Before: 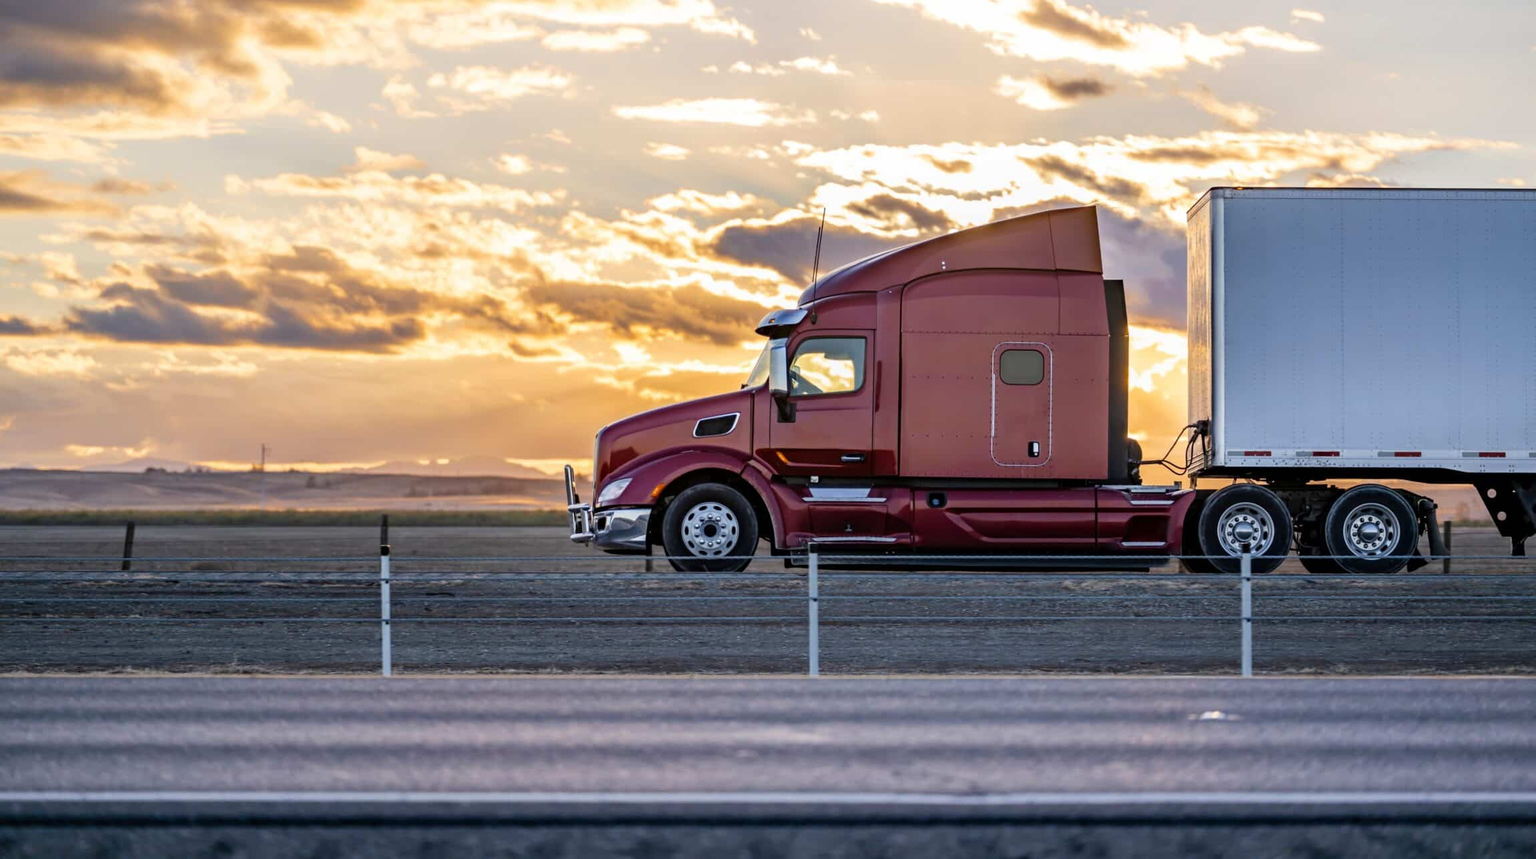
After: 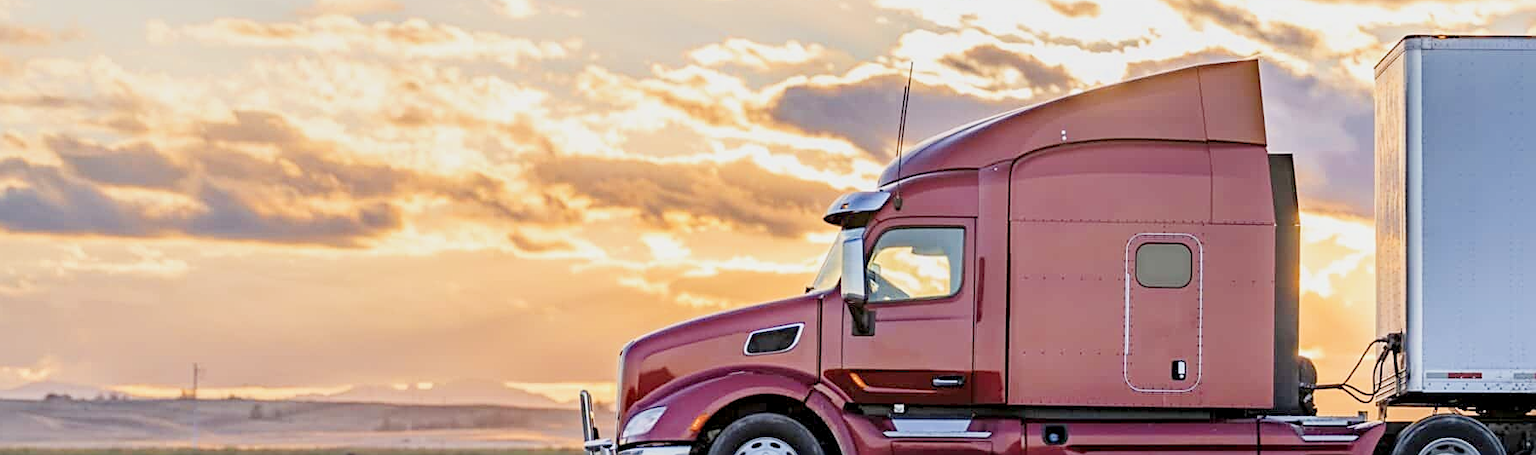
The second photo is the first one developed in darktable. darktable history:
crop: left 7.208%, top 18.593%, right 14.413%, bottom 39.907%
exposure: black level correction 0, exposure 1.2 EV, compensate exposure bias true, compensate highlight preservation false
local contrast: highlights 105%, shadows 97%, detail 119%, midtone range 0.2
sharpen: on, module defaults
filmic rgb: middle gray luminance 4.5%, black relative exposure -12.94 EV, white relative exposure 5 EV, target black luminance 0%, hardness 5.16, latitude 59.49%, contrast 0.765, highlights saturation mix 5.74%, shadows ↔ highlights balance 26%
